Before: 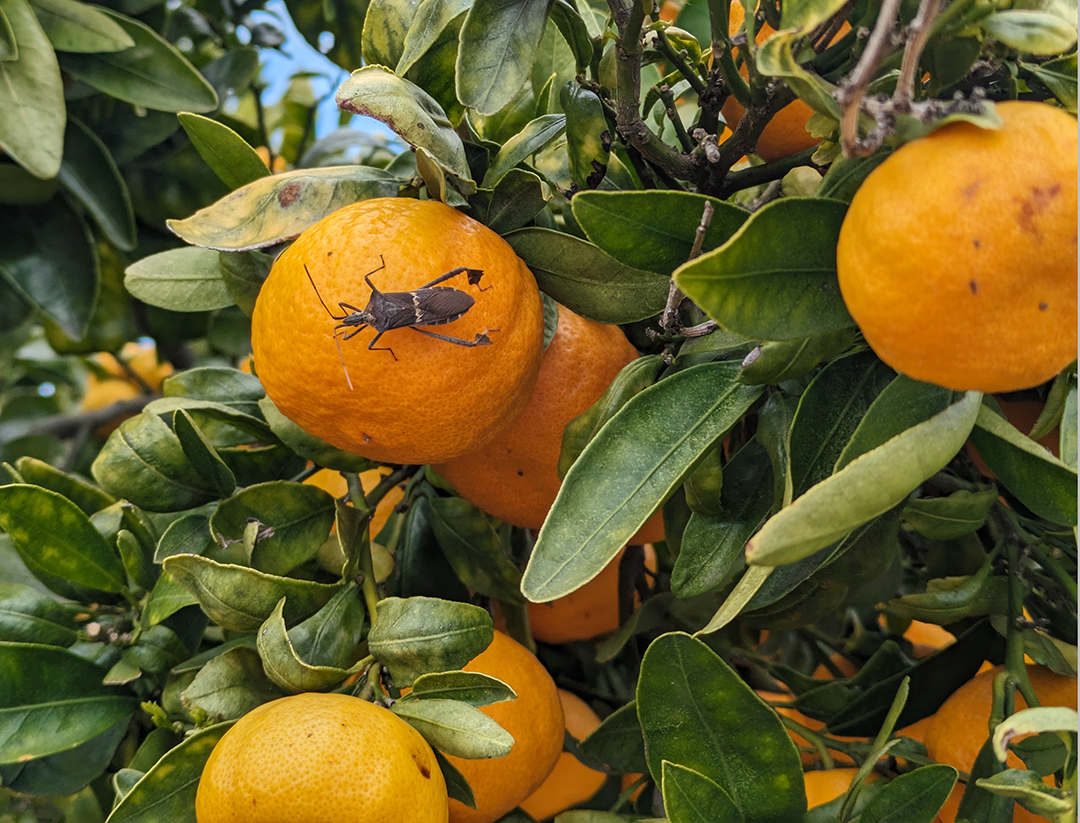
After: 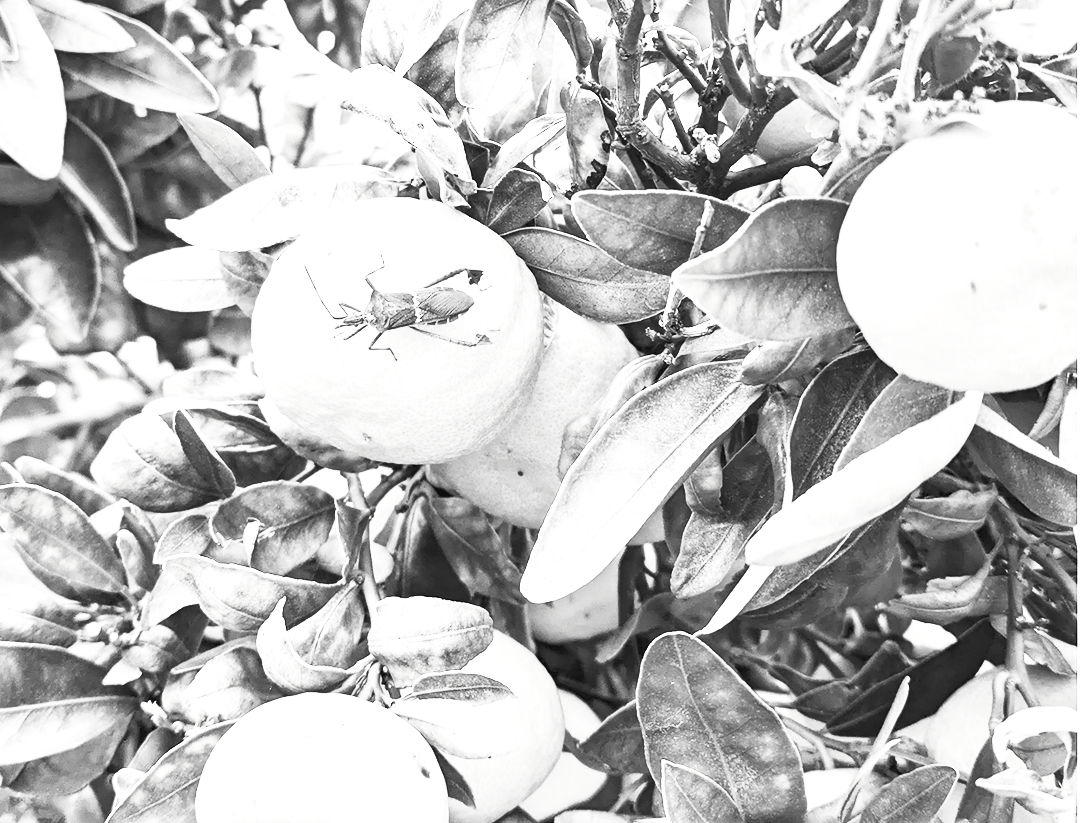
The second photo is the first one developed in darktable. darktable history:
exposure: black level correction 0, exposure 1.908 EV, compensate highlight preservation false
contrast brightness saturation: contrast 0.521, brightness 0.465, saturation -0.996
tone equalizer: on, module defaults
